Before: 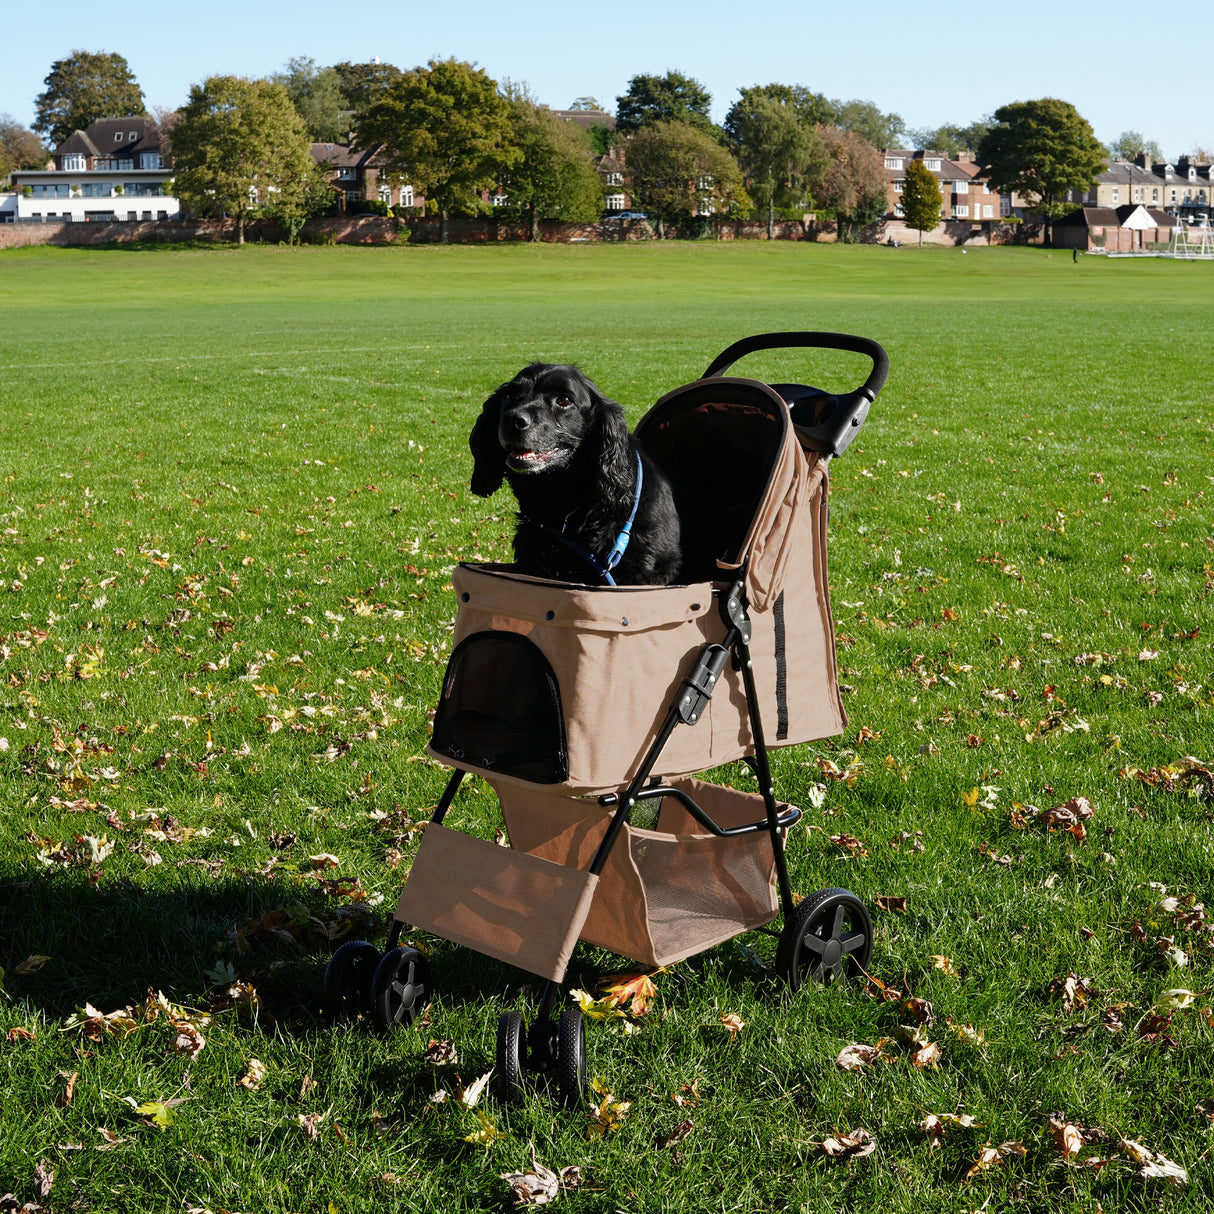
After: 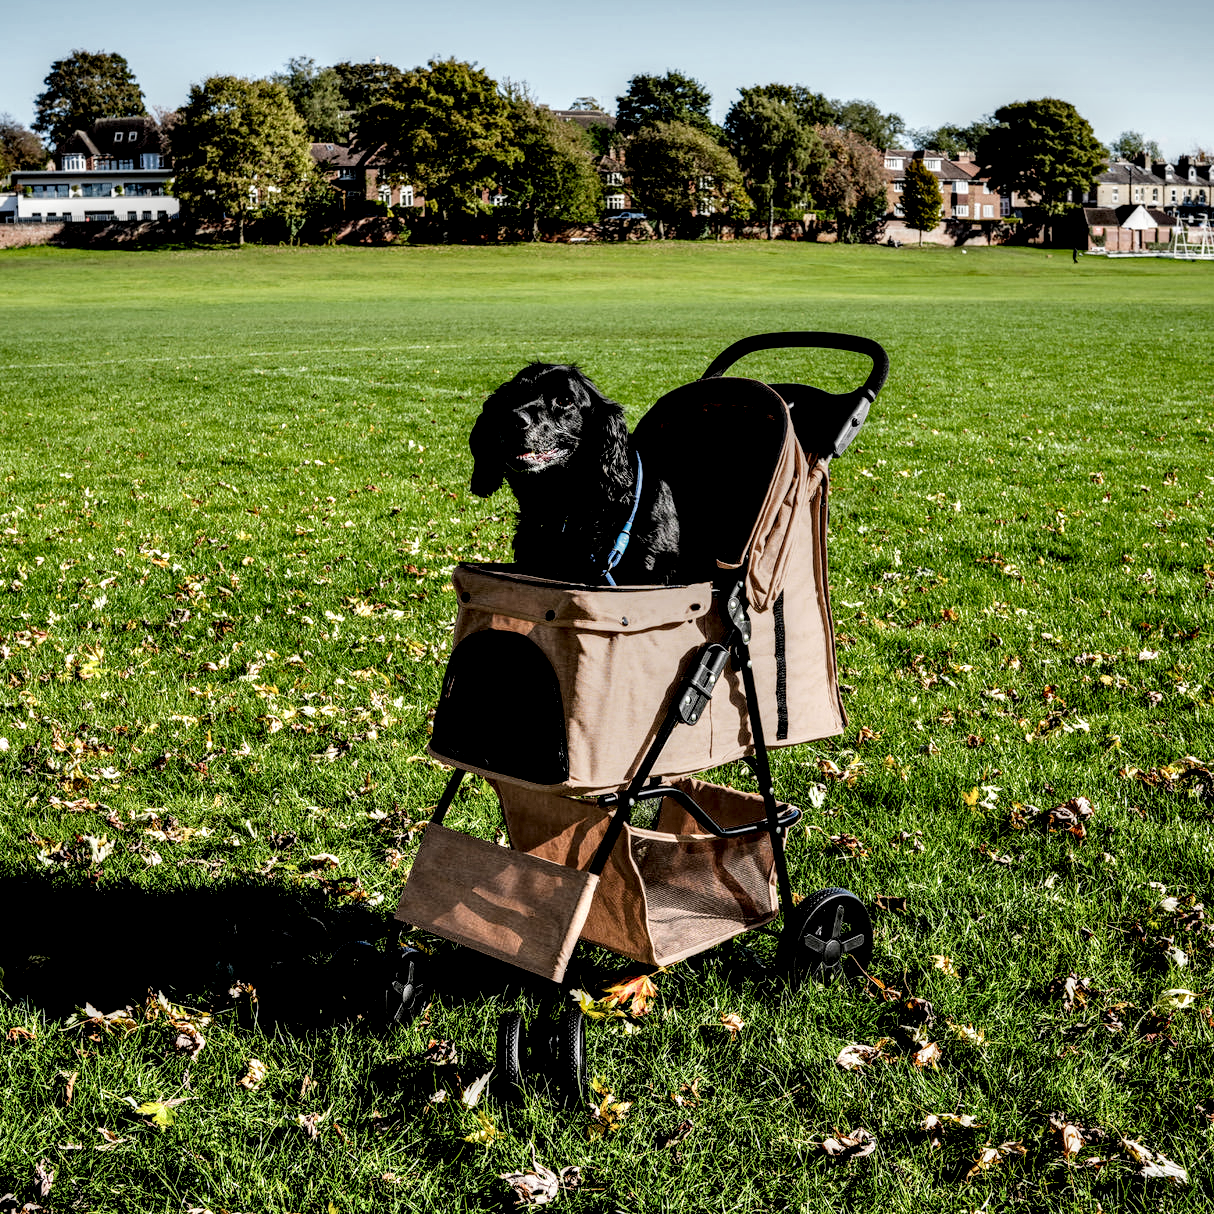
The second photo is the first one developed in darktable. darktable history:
local contrast: detail 204%
shadows and highlights: radius 108.59, shadows 44.22, highlights -66.12, low approximation 0.01, soften with gaussian
exposure: black level correction 0.009, exposure 0.115 EV, compensate highlight preservation false
filmic rgb: black relative exposure -5.08 EV, white relative exposure 3.95 EV, hardness 2.88, contrast 1.2
